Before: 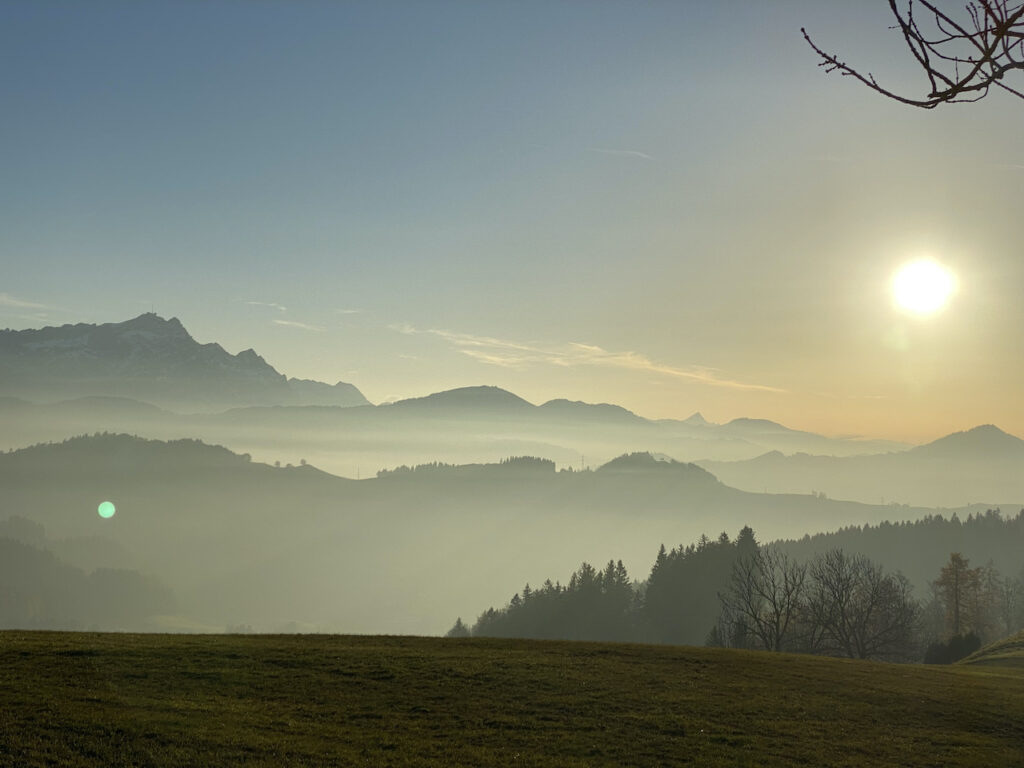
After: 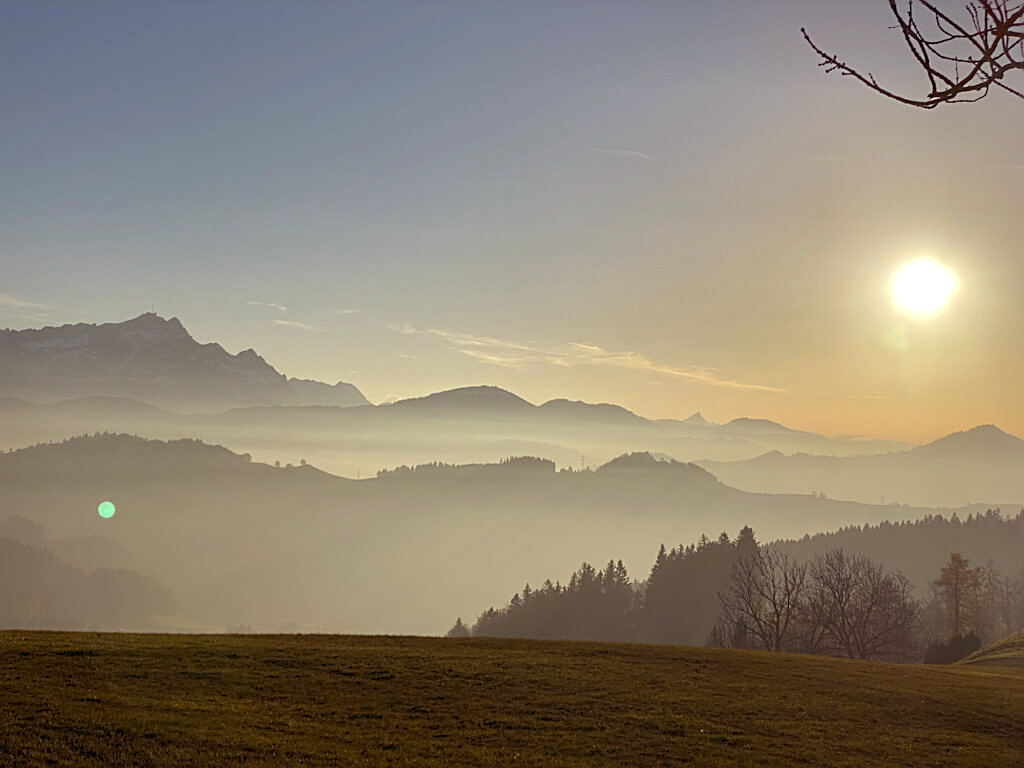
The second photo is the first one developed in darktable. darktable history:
sharpen: on, module defaults
shadows and highlights: shadows 10, white point adjustment 1, highlights -40
rgb levels: mode RGB, independent channels, levels [[0, 0.474, 1], [0, 0.5, 1], [0, 0.5, 1]]
